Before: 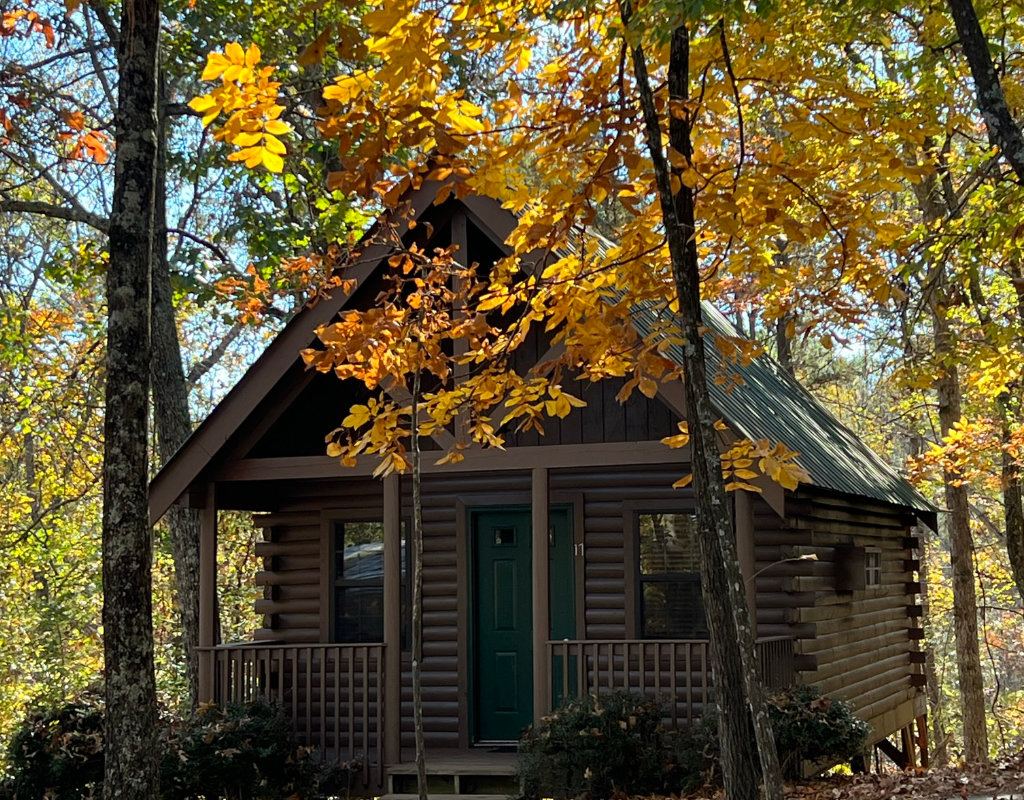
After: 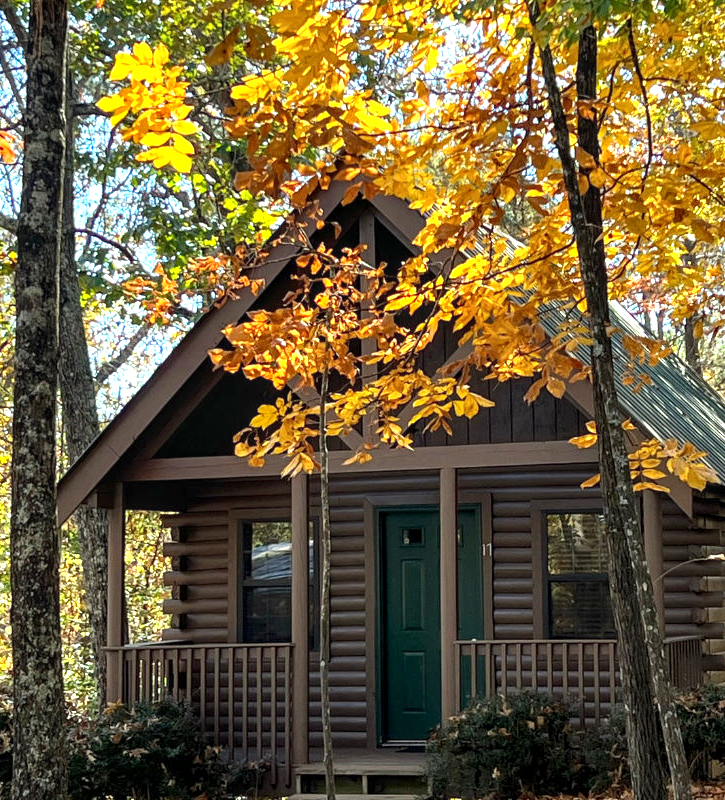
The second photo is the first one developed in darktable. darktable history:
crop and rotate: left 9.032%, right 20.158%
local contrast: on, module defaults
contrast brightness saturation: contrast 0.052
exposure: black level correction 0, exposure 1 EV, compensate exposure bias true, compensate highlight preservation false
